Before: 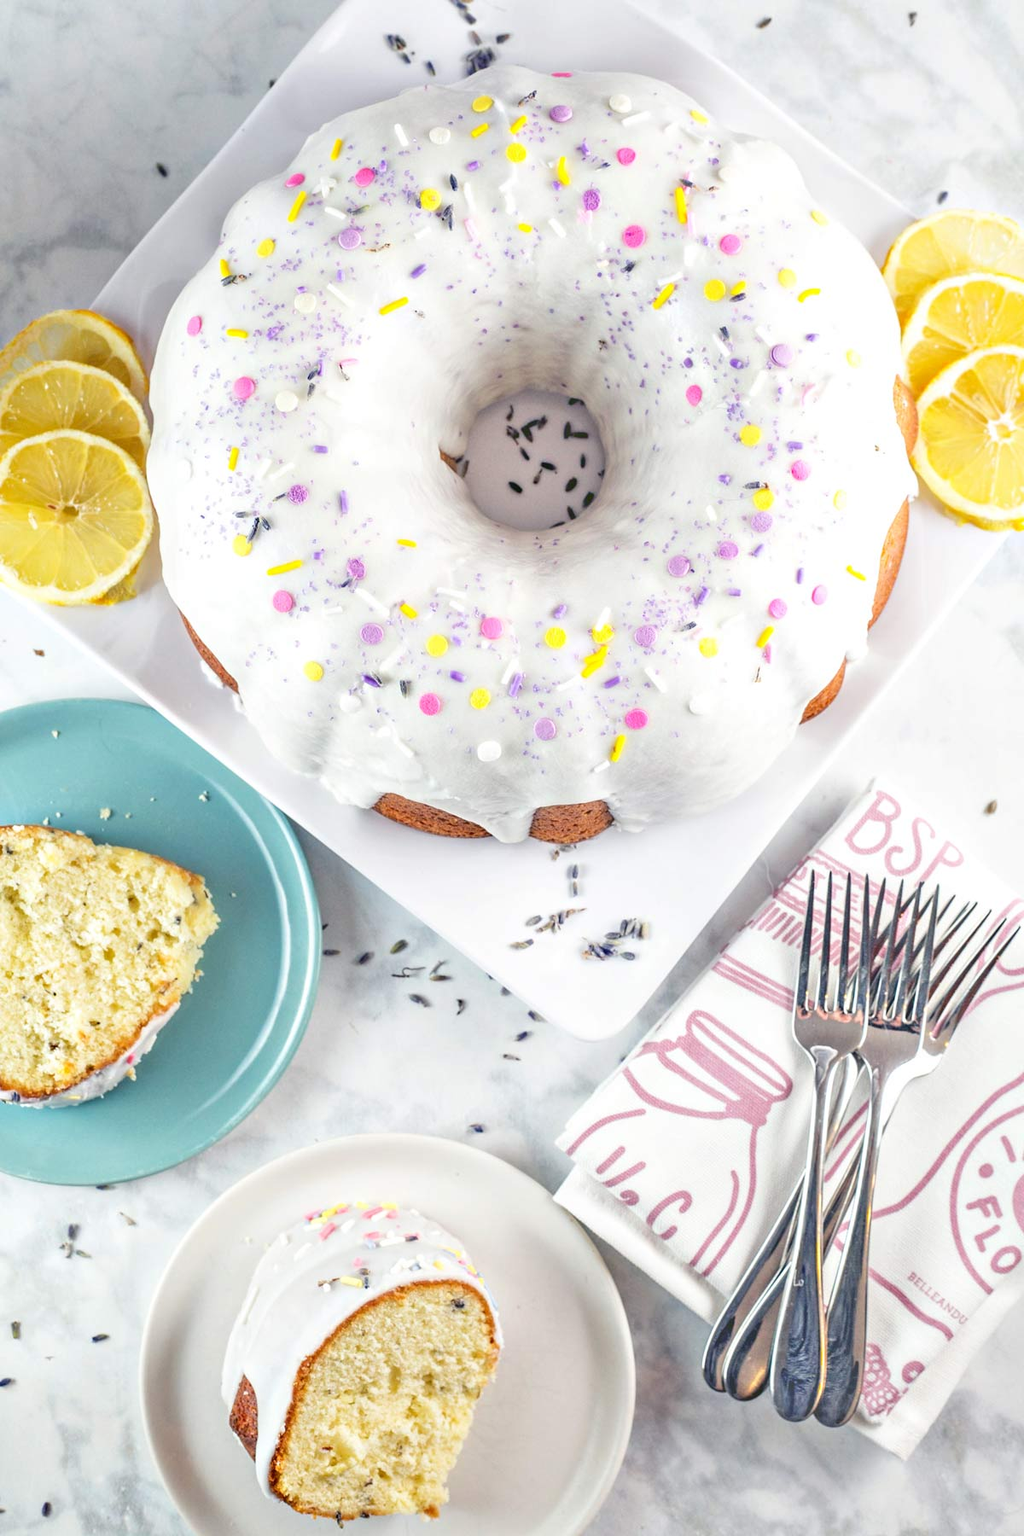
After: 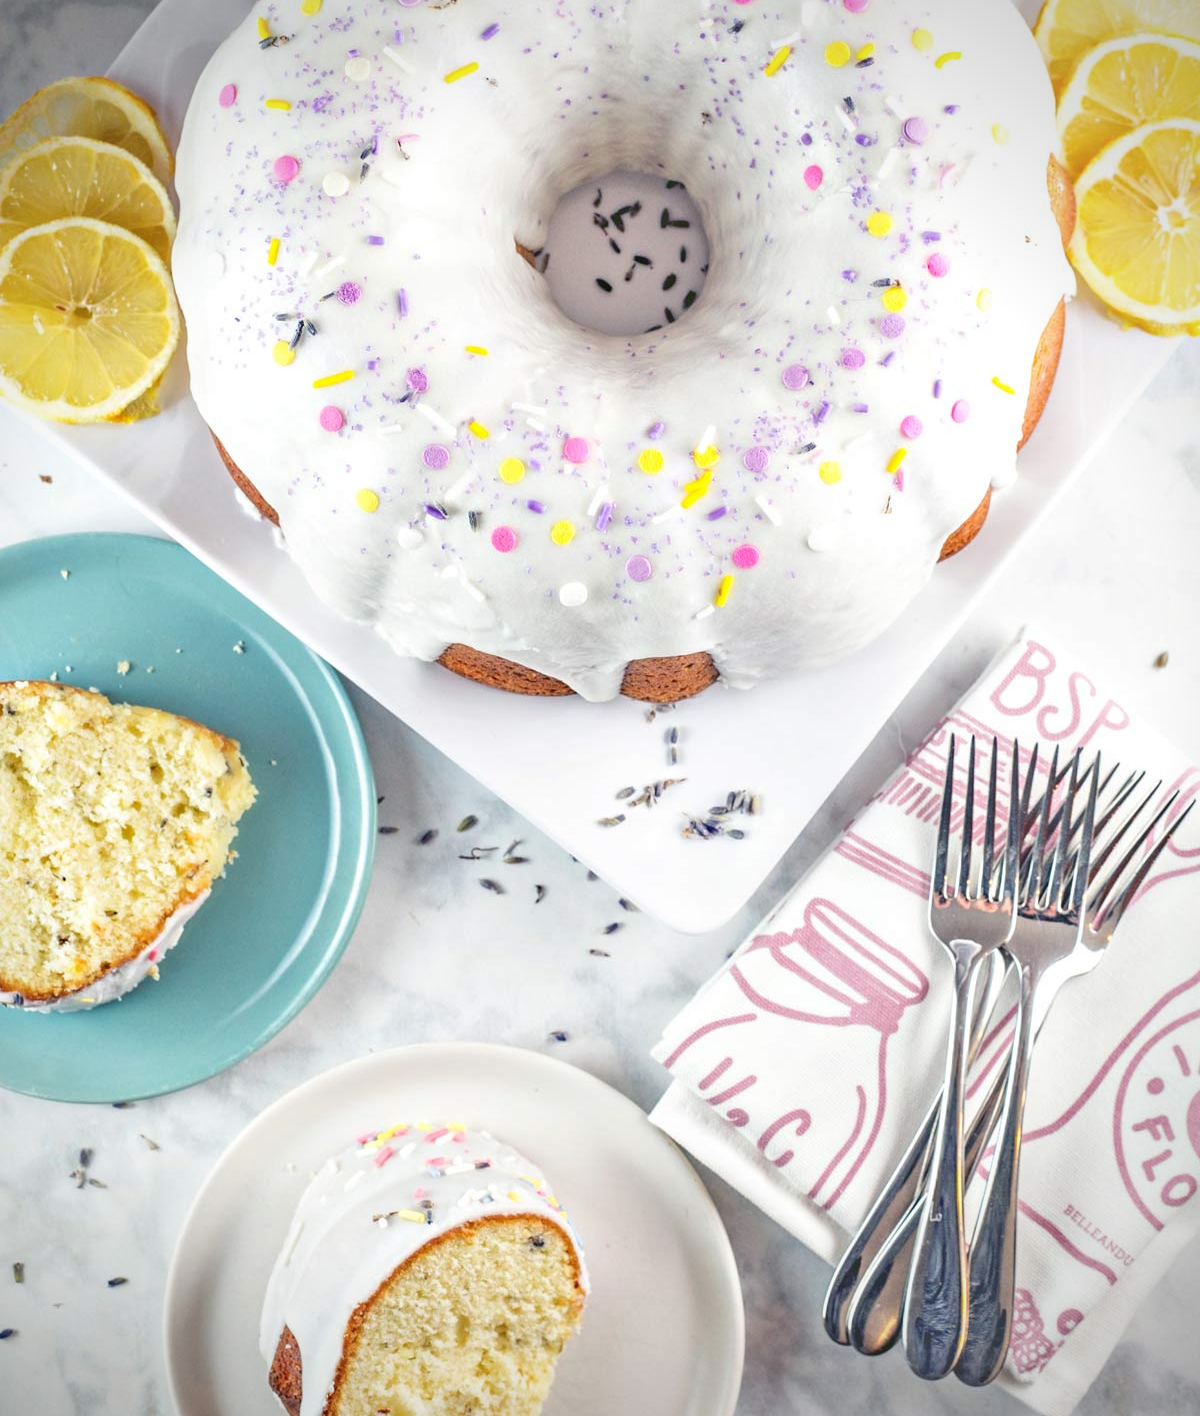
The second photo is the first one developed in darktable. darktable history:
vignetting: fall-off radius 61.19%, brightness -0.587, saturation -0.121, unbound false
crop and rotate: top 15.906%, bottom 5.413%
tone equalizer: on, module defaults
